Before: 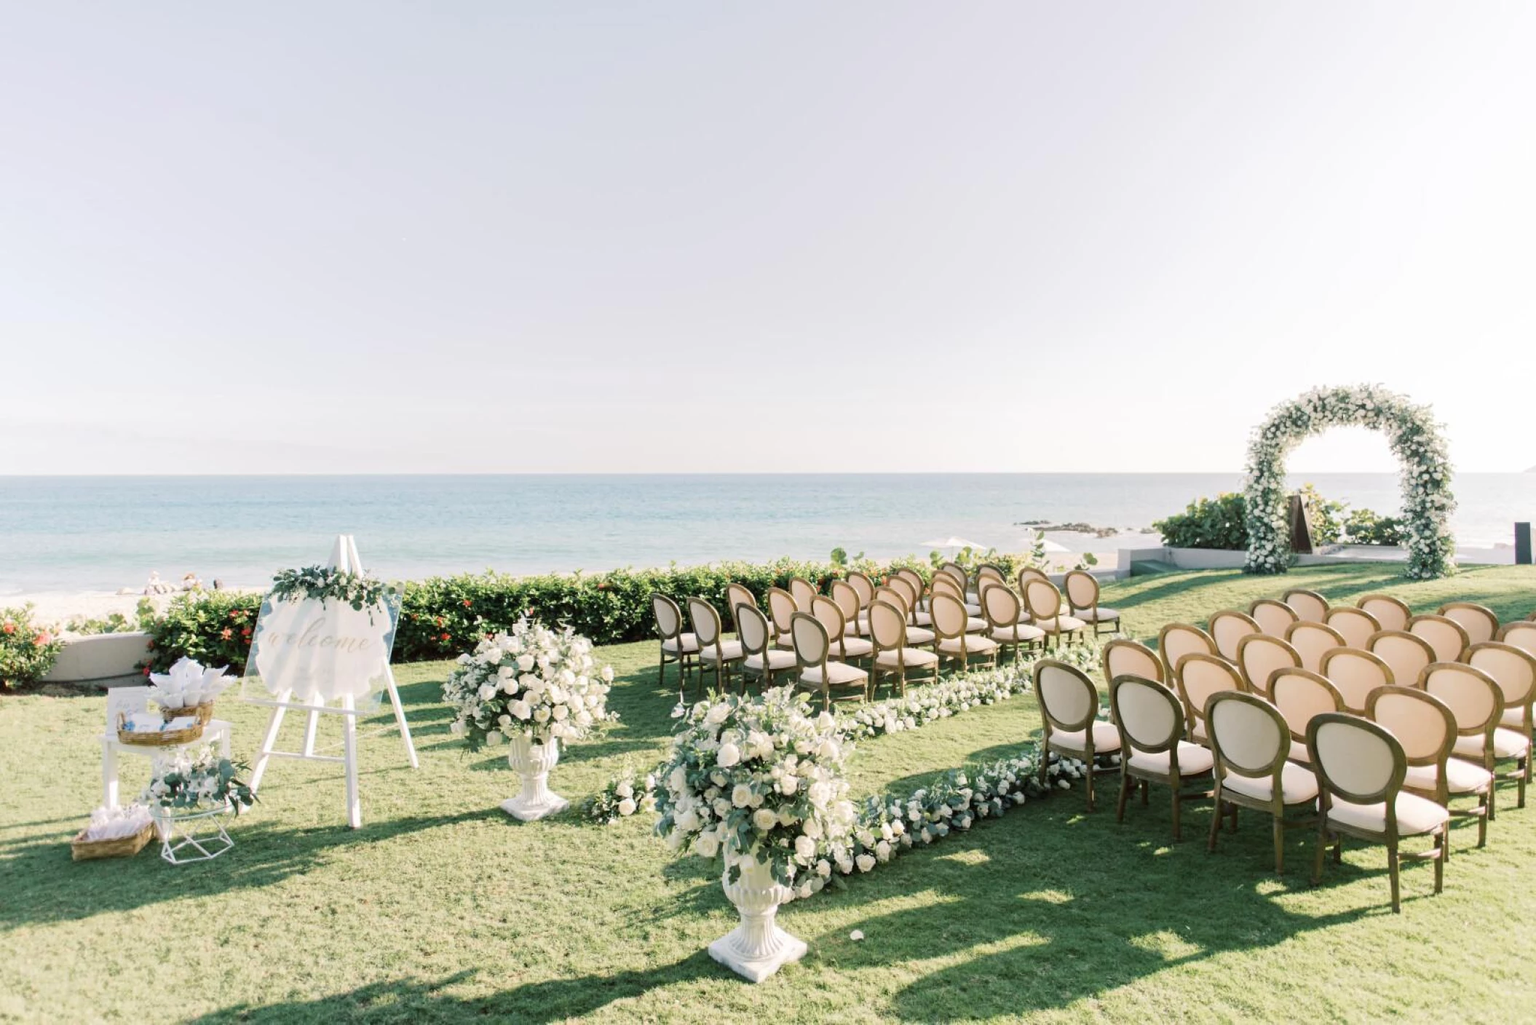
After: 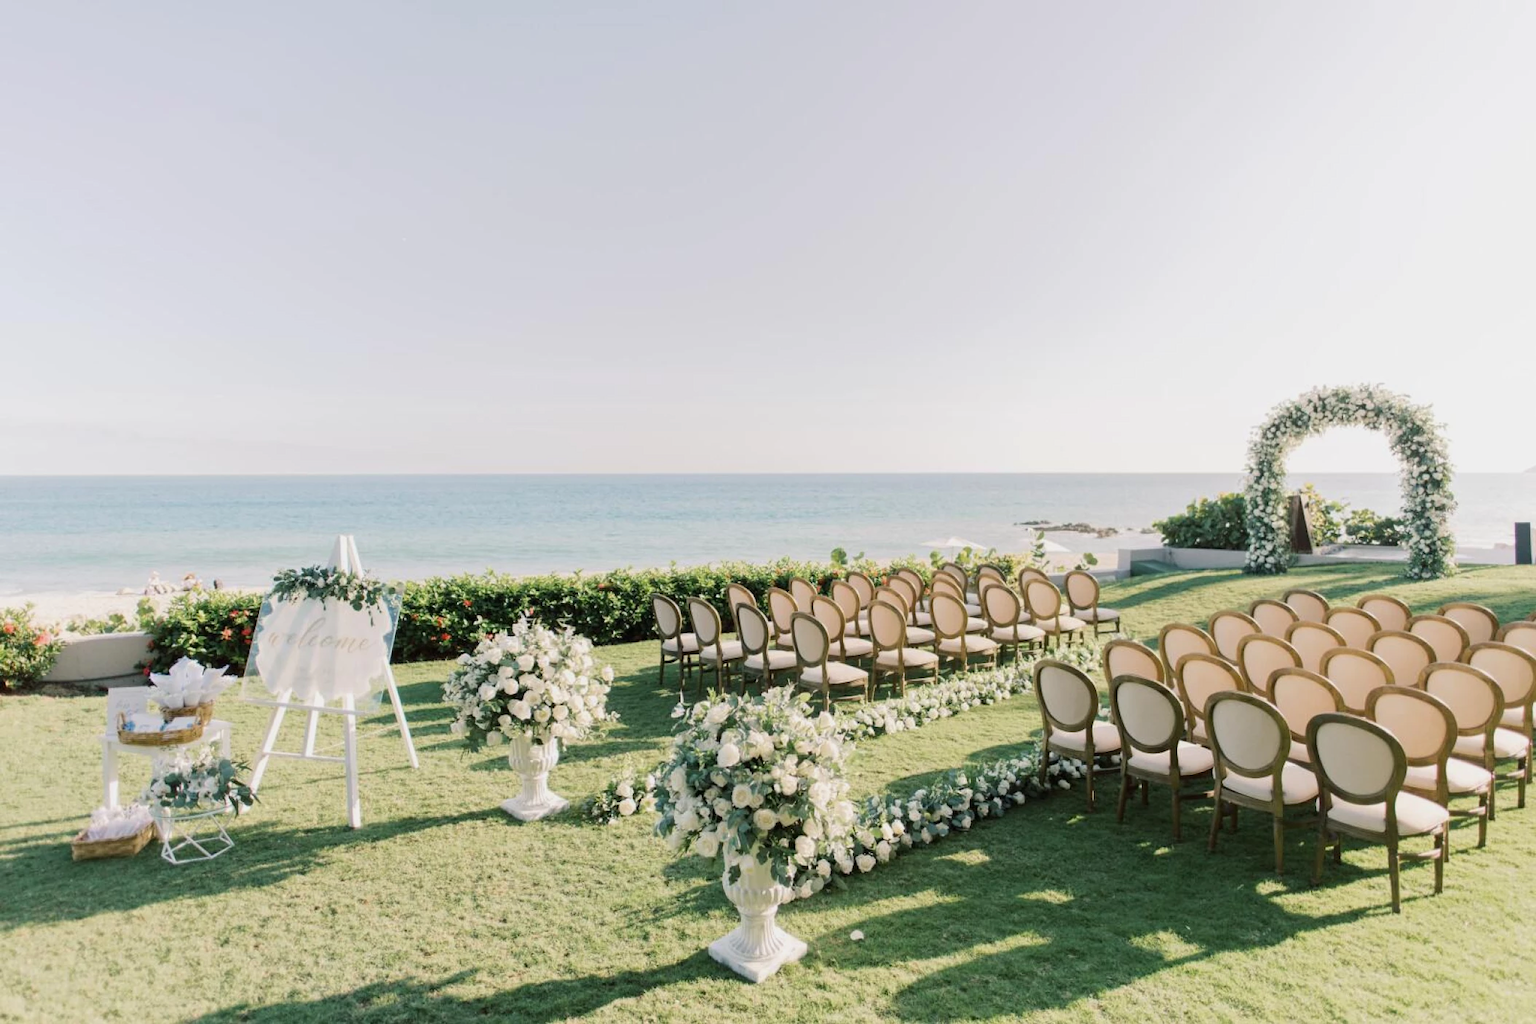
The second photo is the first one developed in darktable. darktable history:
color balance rgb: linear chroma grading › shadows -8.515%, linear chroma grading › global chroma 9.874%, perceptual saturation grading › global saturation 0.124%
exposure: exposure -0.21 EV, compensate highlight preservation false
